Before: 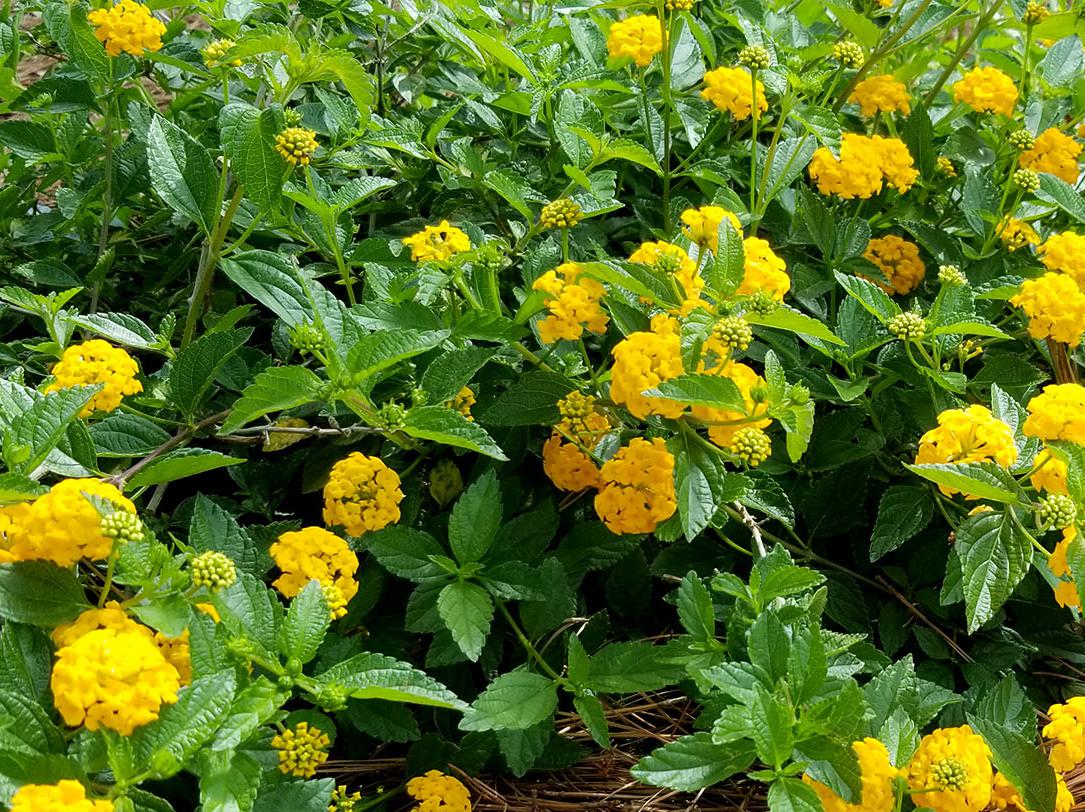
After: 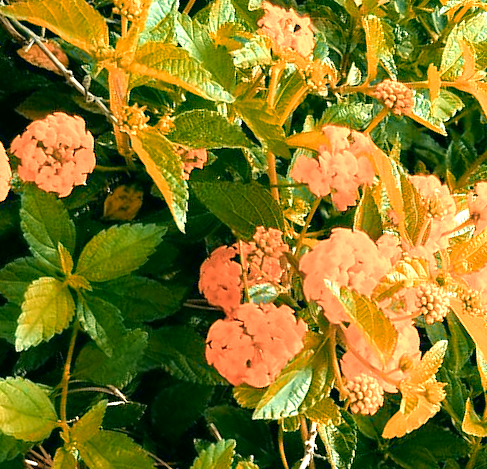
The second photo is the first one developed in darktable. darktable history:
crop and rotate: angle -45.21°, top 16.795%, right 0.916%, bottom 11.74%
color correction: highlights a* -0.539, highlights b* 9.61, shadows a* -9.25, shadows b* 1.21
color zones: curves: ch2 [(0, 0.5) (0.084, 0.497) (0.323, 0.335) (0.4, 0.497) (1, 0.5)]
exposure: exposure 0.951 EV, compensate highlight preservation false
